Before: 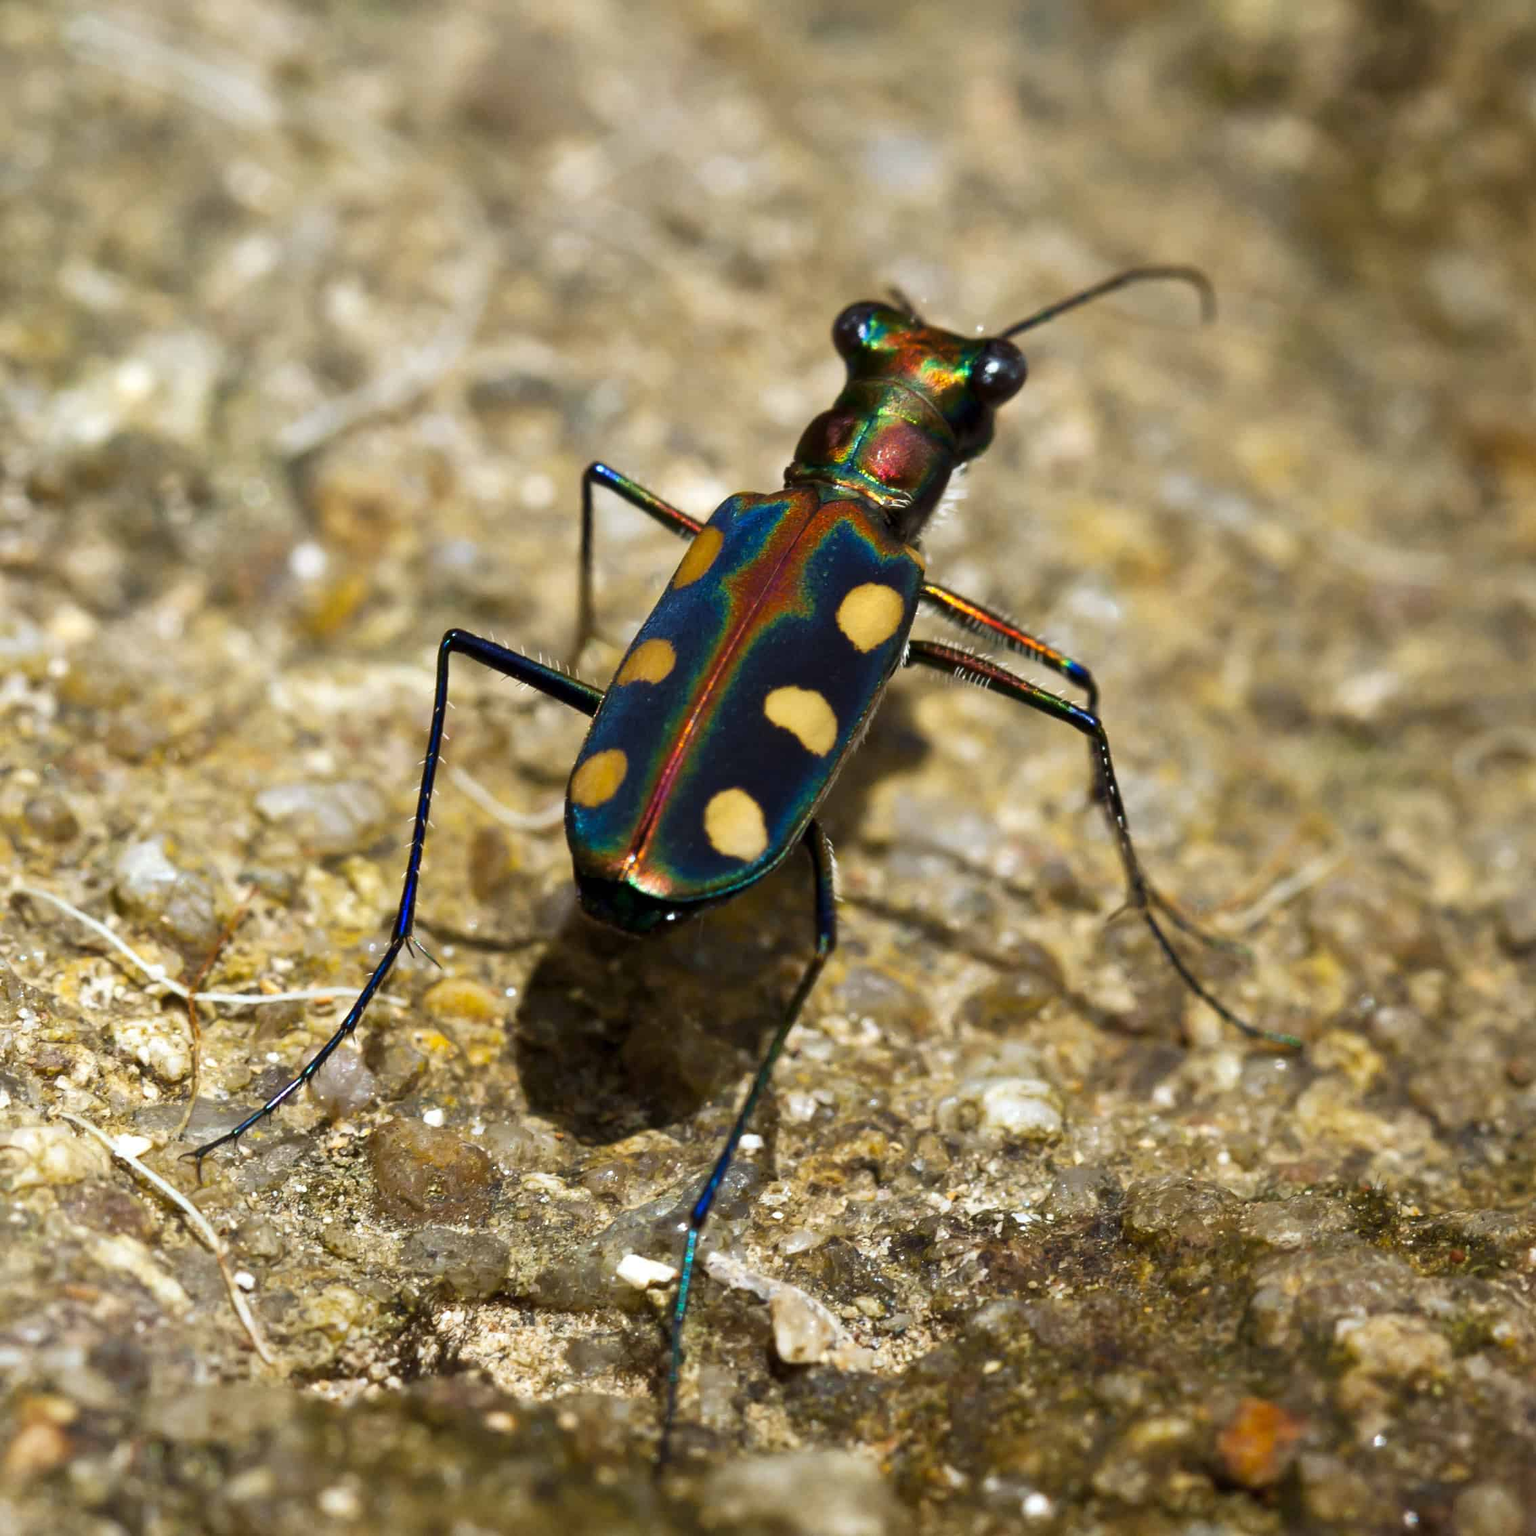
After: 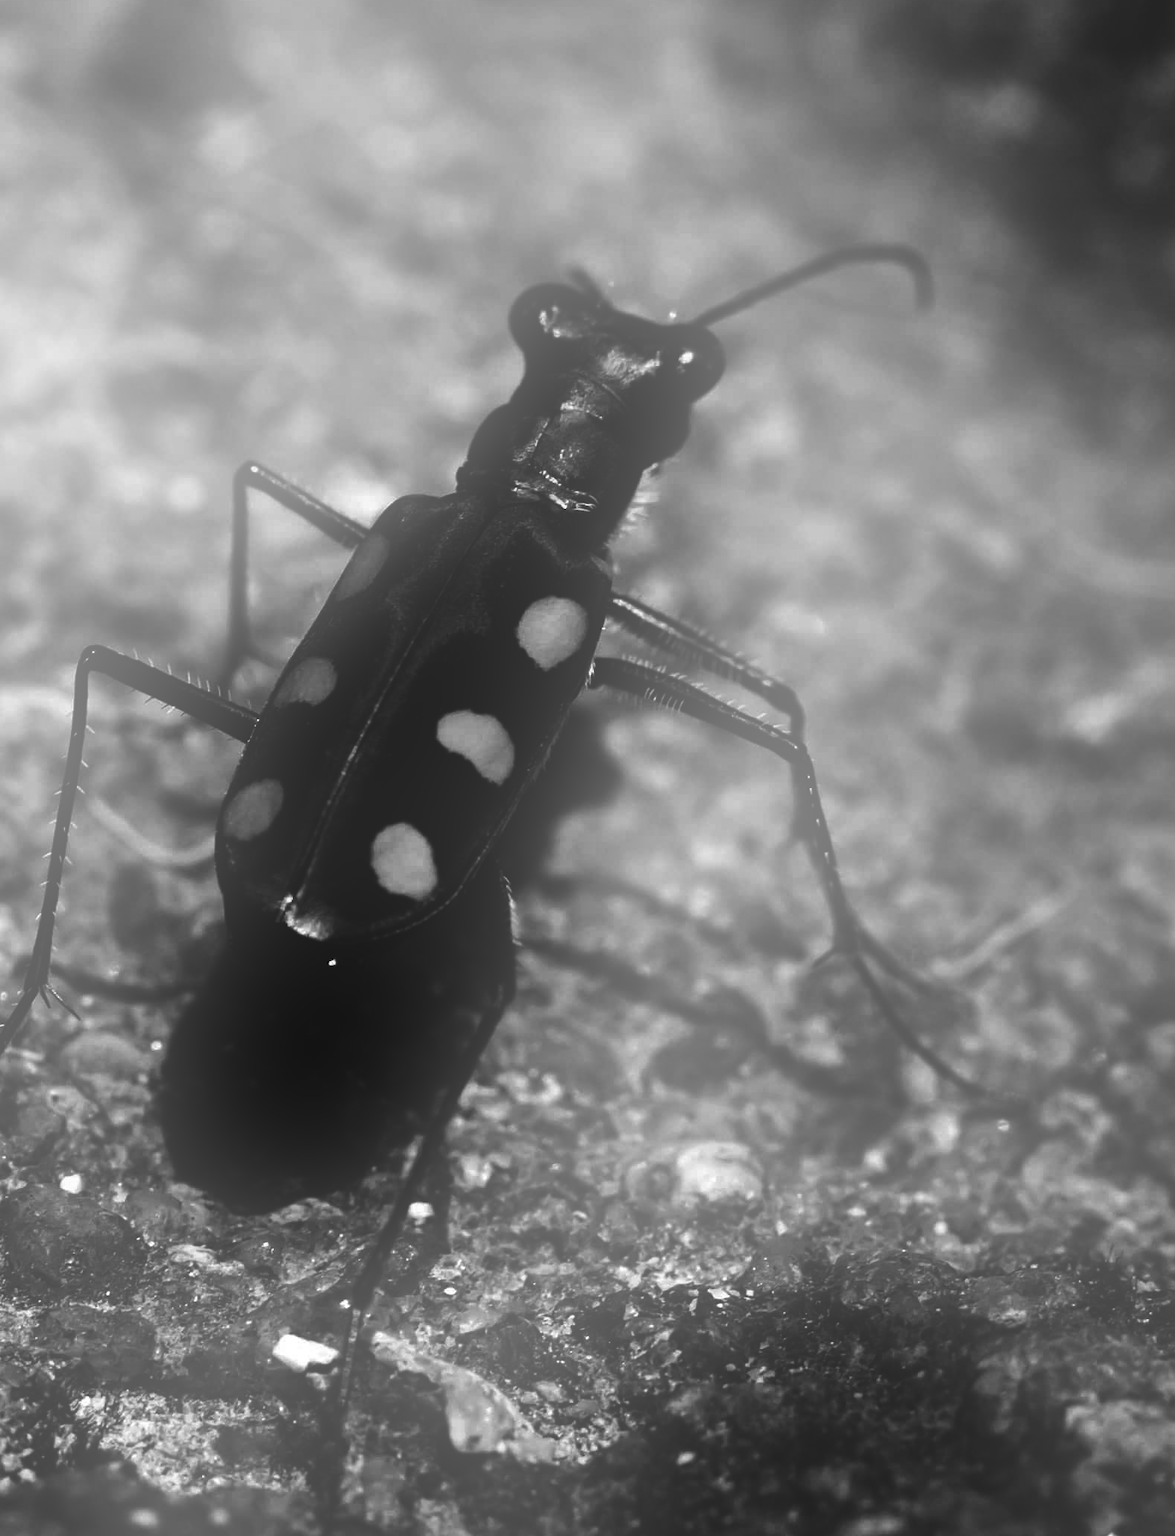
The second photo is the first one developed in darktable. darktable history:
contrast brightness saturation: contrast 0.02, brightness -1, saturation -1
crop and rotate: left 24.034%, top 2.838%, right 6.406%, bottom 6.299%
bloom: size 25%, threshold 5%, strength 90%
